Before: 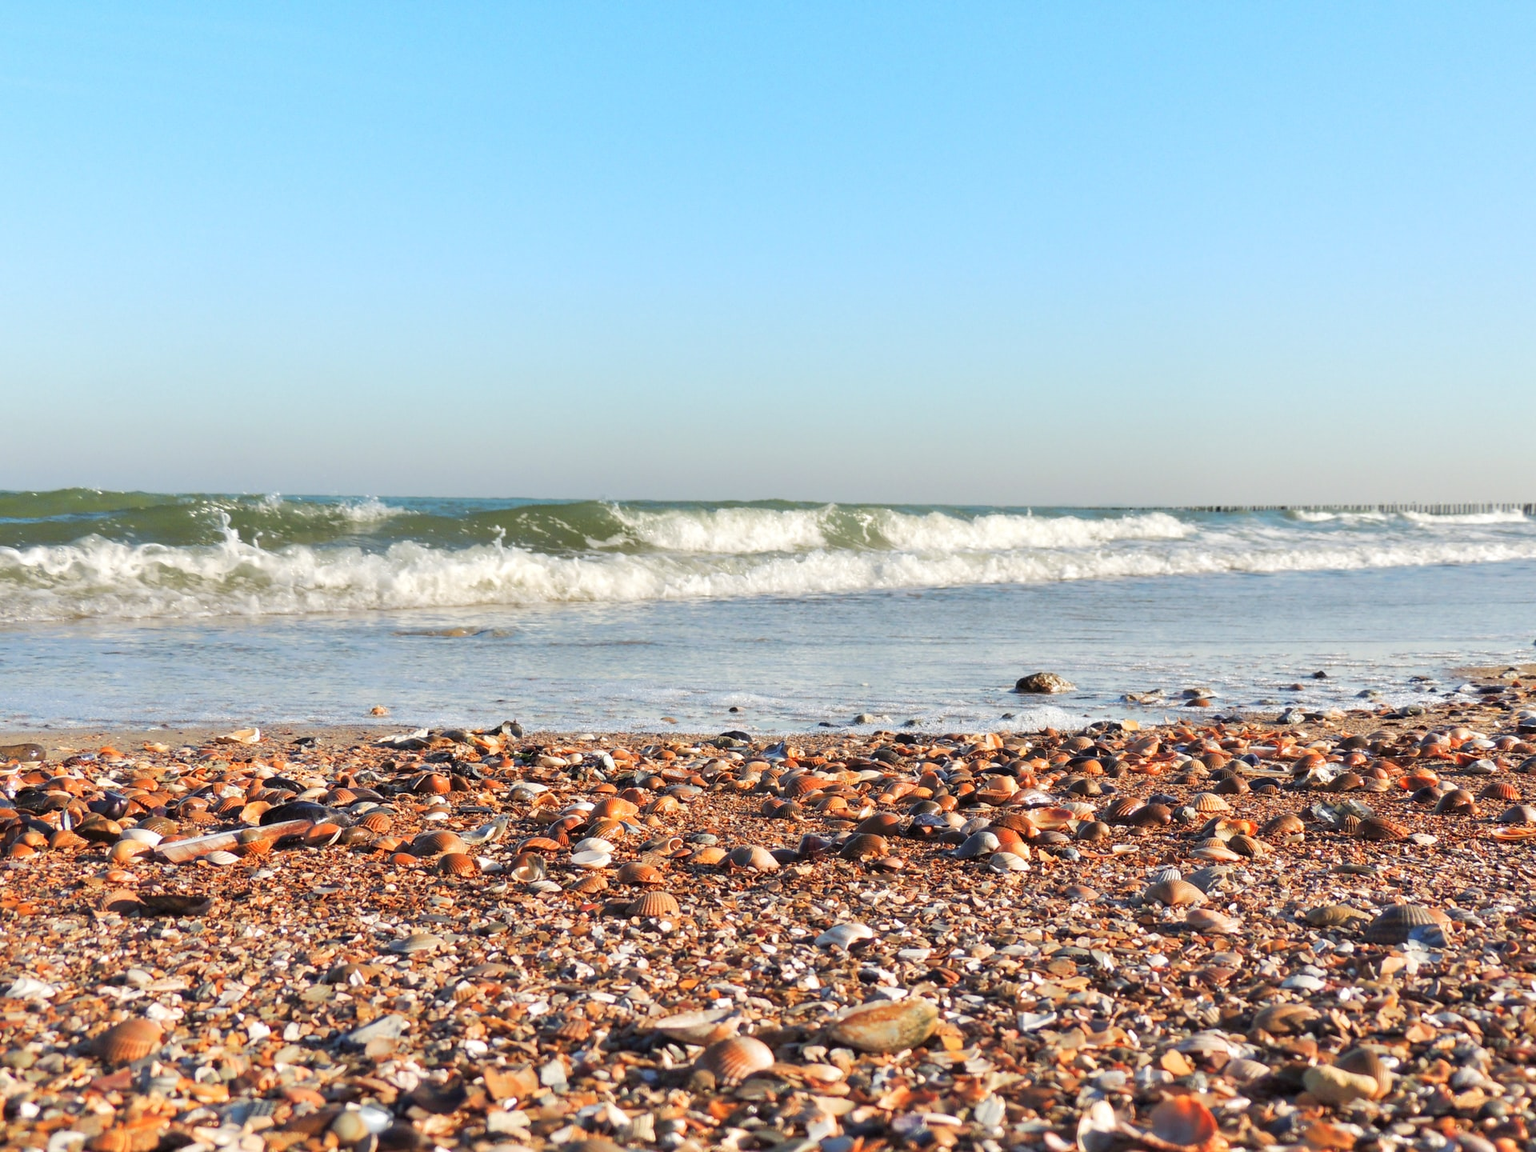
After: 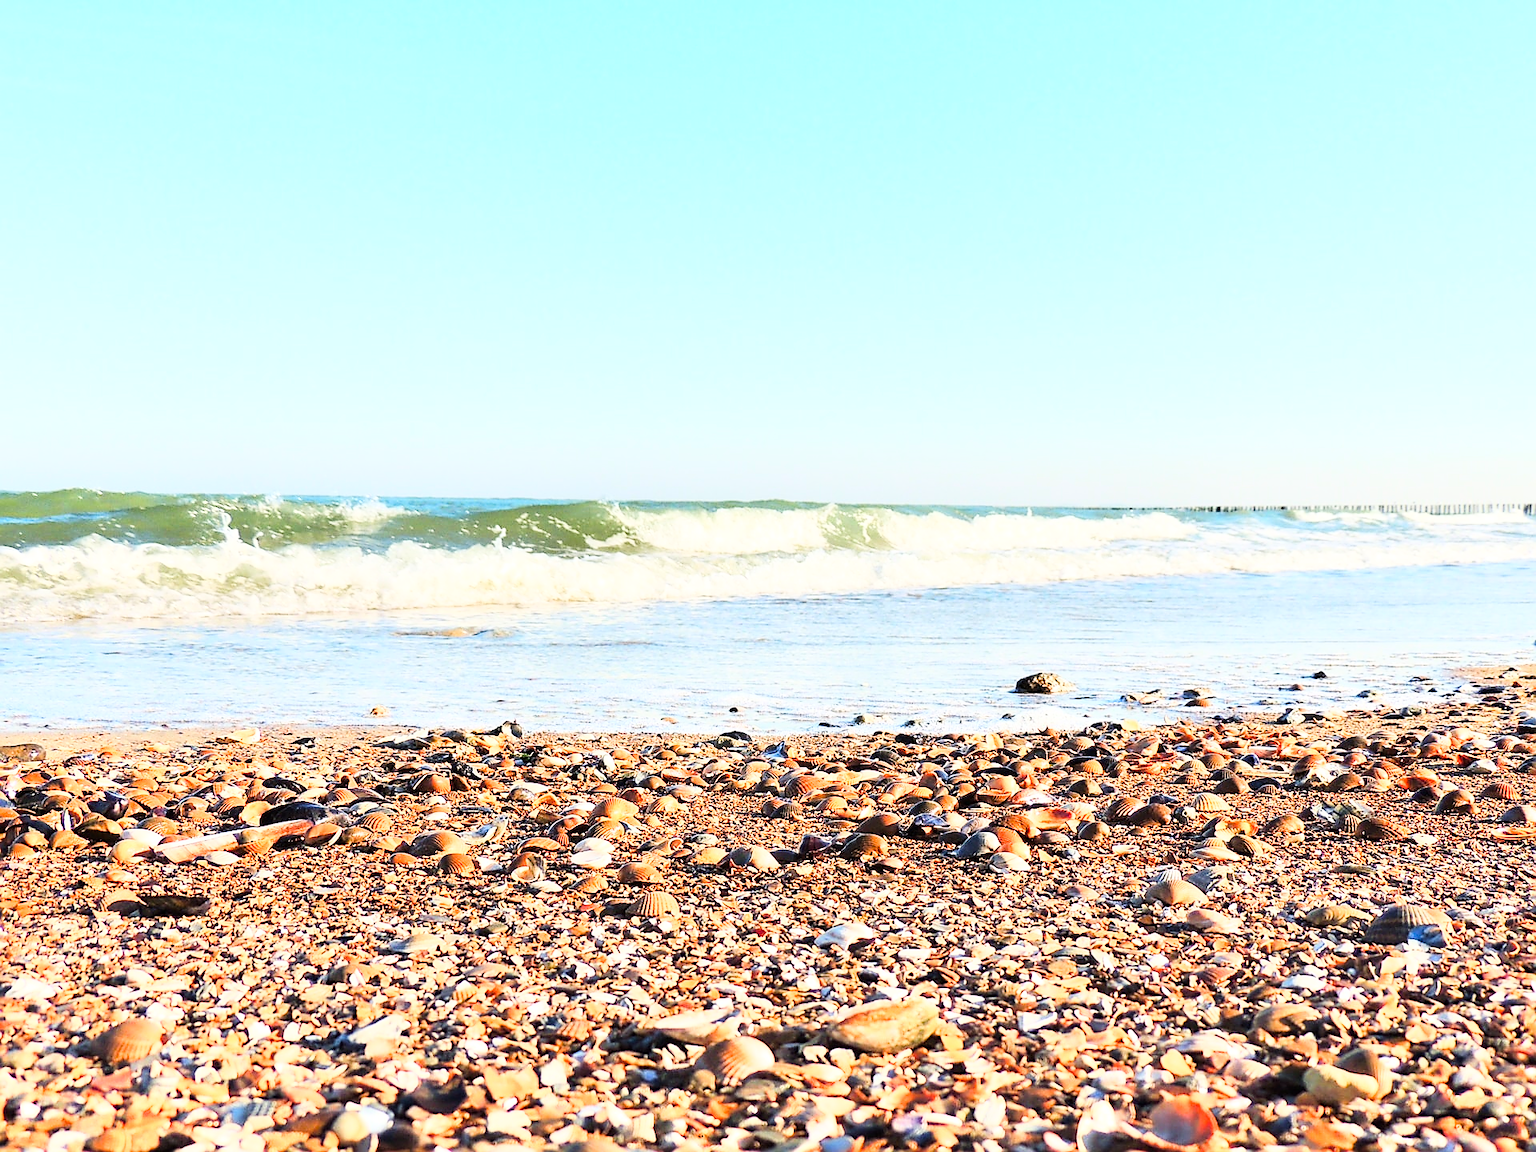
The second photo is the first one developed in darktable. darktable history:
sharpen: radius 1.389, amount 1.238, threshold 0.736
base curve: curves: ch0 [(0, 0) (0.007, 0.004) (0.027, 0.03) (0.046, 0.07) (0.207, 0.54) (0.442, 0.872) (0.673, 0.972) (1, 1)]
color balance rgb: shadows lift › chroma 2.012%, shadows lift › hue 215.91°, linear chroma grading › shadows -7.62%, linear chroma grading › global chroma 9.662%, perceptual saturation grading › global saturation 20%, perceptual saturation grading › highlights -50.502%, perceptual saturation grading › shadows 30.739%, global vibrance 14.425%
